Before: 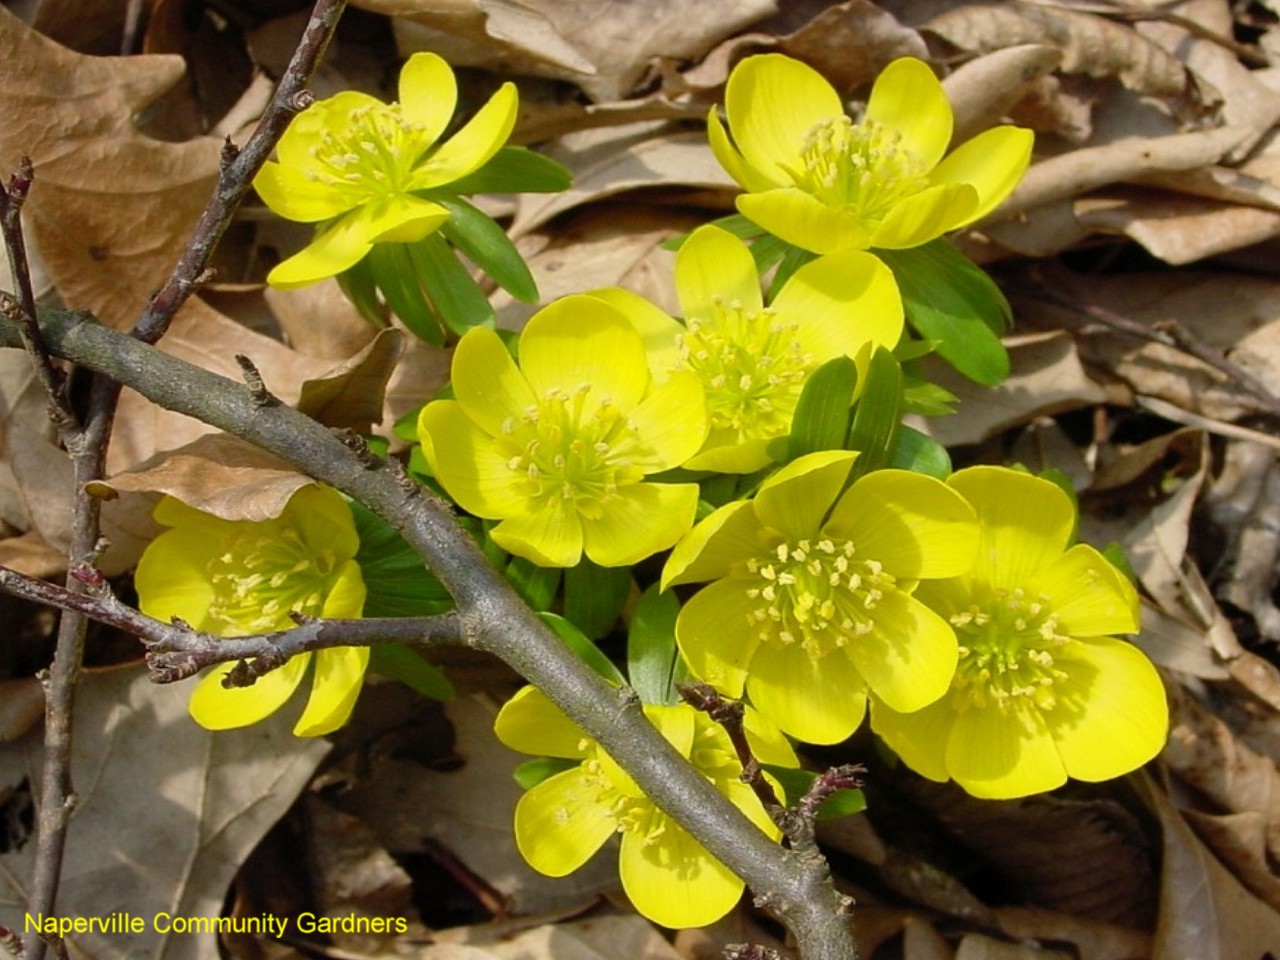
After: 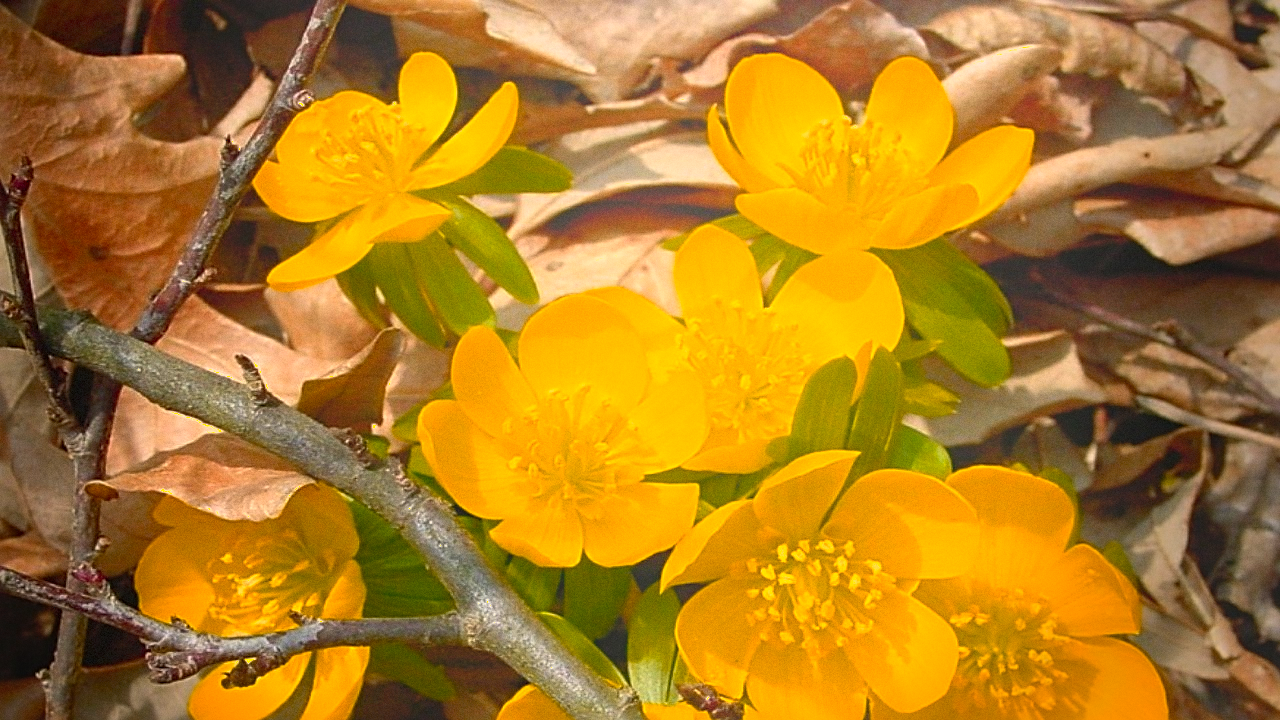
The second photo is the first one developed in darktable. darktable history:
crop: bottom 24.988%
color zones: curves: ch0 [(0.473, 0.374) (0.742, 0.784)]; ch1 [(0.354, 0.737) (0.742, 0.705)]; ch2 [(0.318, 0.421) (0.758, 0.532)]
tone curve: curves: ch0 [(0, 0) (0.405, 0.351) (1, 1)]
exposure: black level correction 0.003, exposure 0.383 EV
sharpen: radius 2.767
color reconstruction: threshold 101.25
grain: coarseness 7.08 ISO, strength 21.67%, mid-tones bias 59.58%
bloom: size 40%
vignetting: fall-off start 68.33%, fall-off radius 30%, saturation 0.042, center (-0.066, -0.311), width/height ratio 0.992, shape 0.85, dithering 8-bit output
